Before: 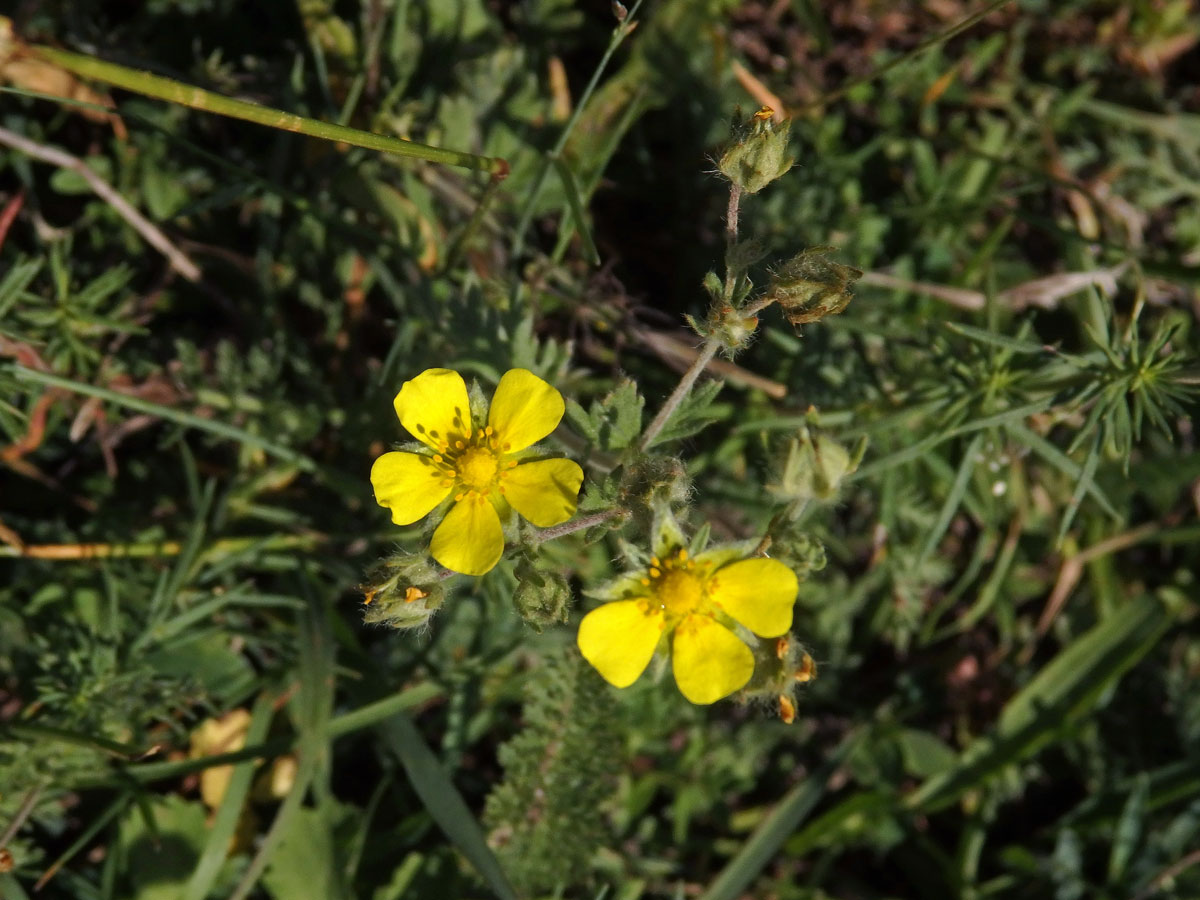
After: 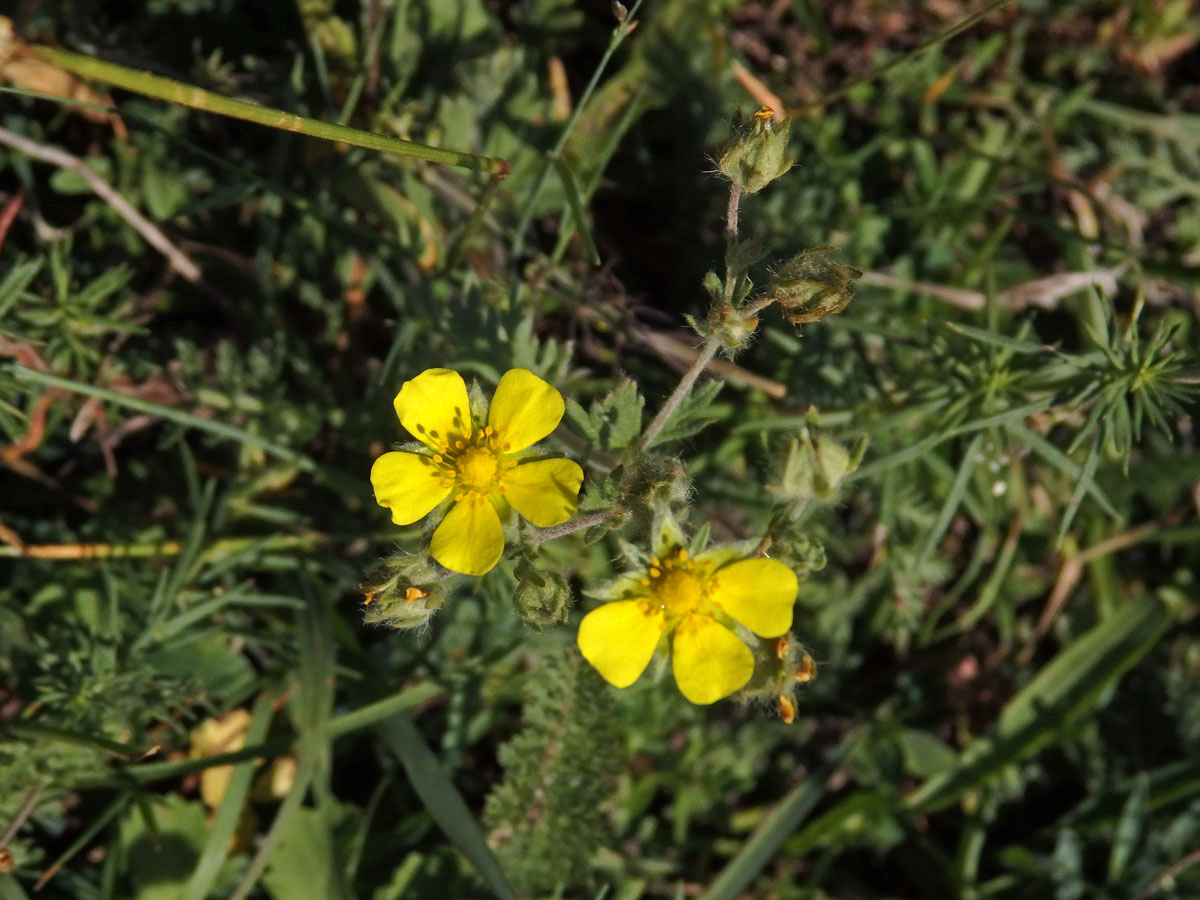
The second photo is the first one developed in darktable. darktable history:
tone equalizer: -7 EV 0.105 EV, edges refinement/feathering 500, mask exposure compensation -1.57 EV, preserve details no
shadows and highlights: shadows 22.47, highlights -48.46, soften with gaussian
